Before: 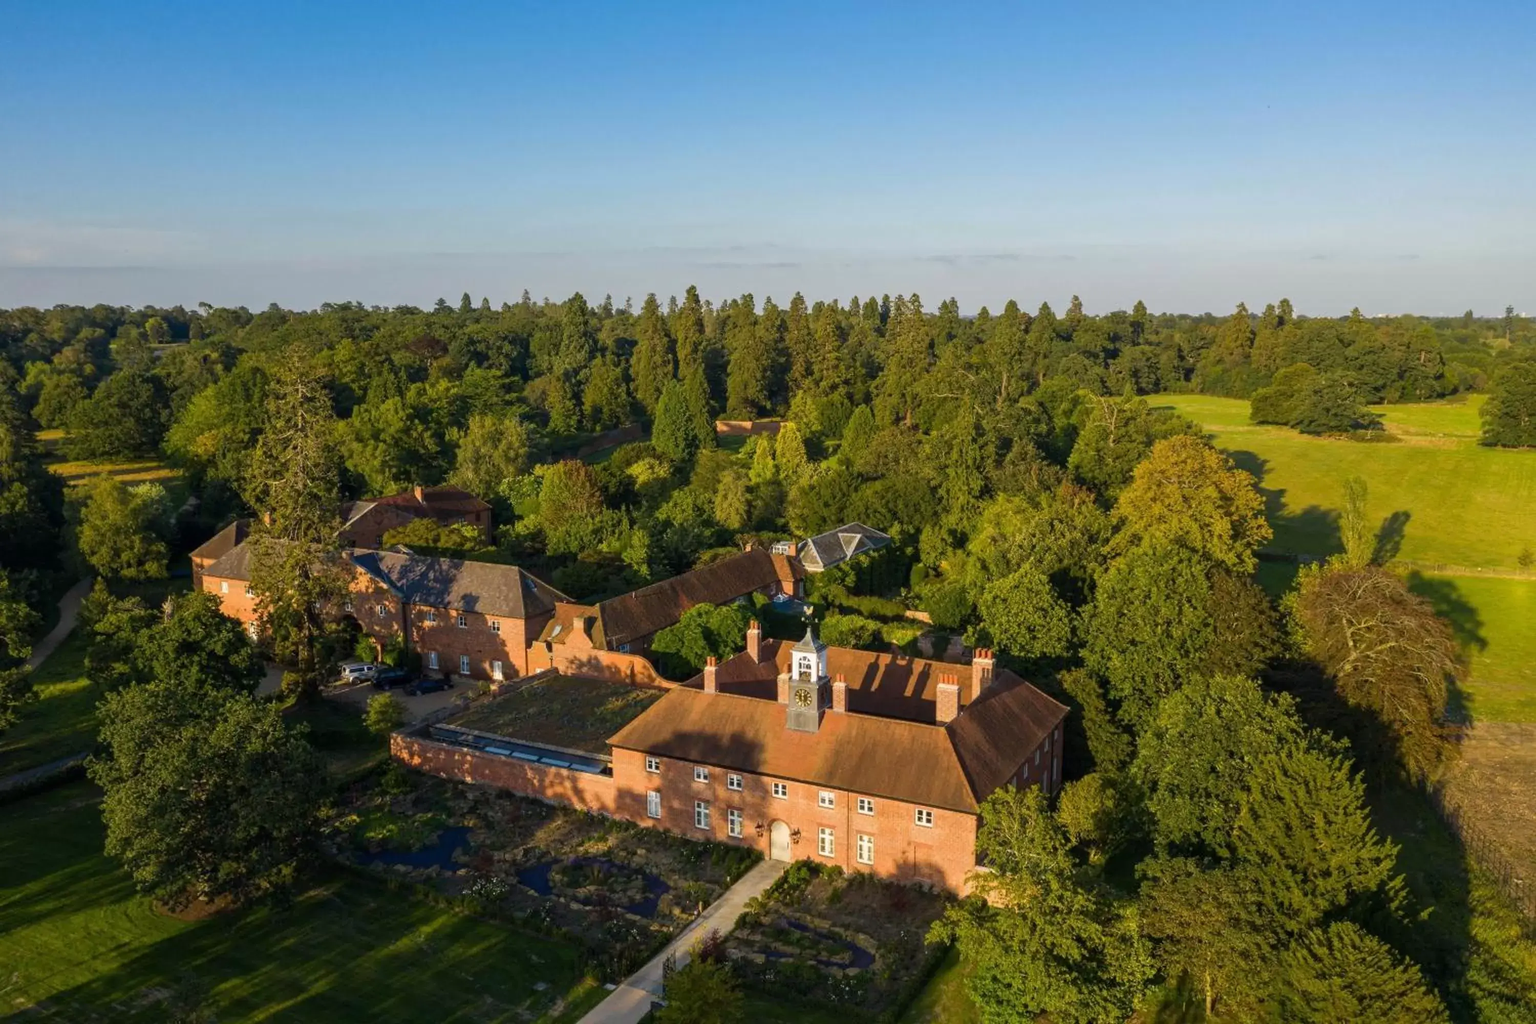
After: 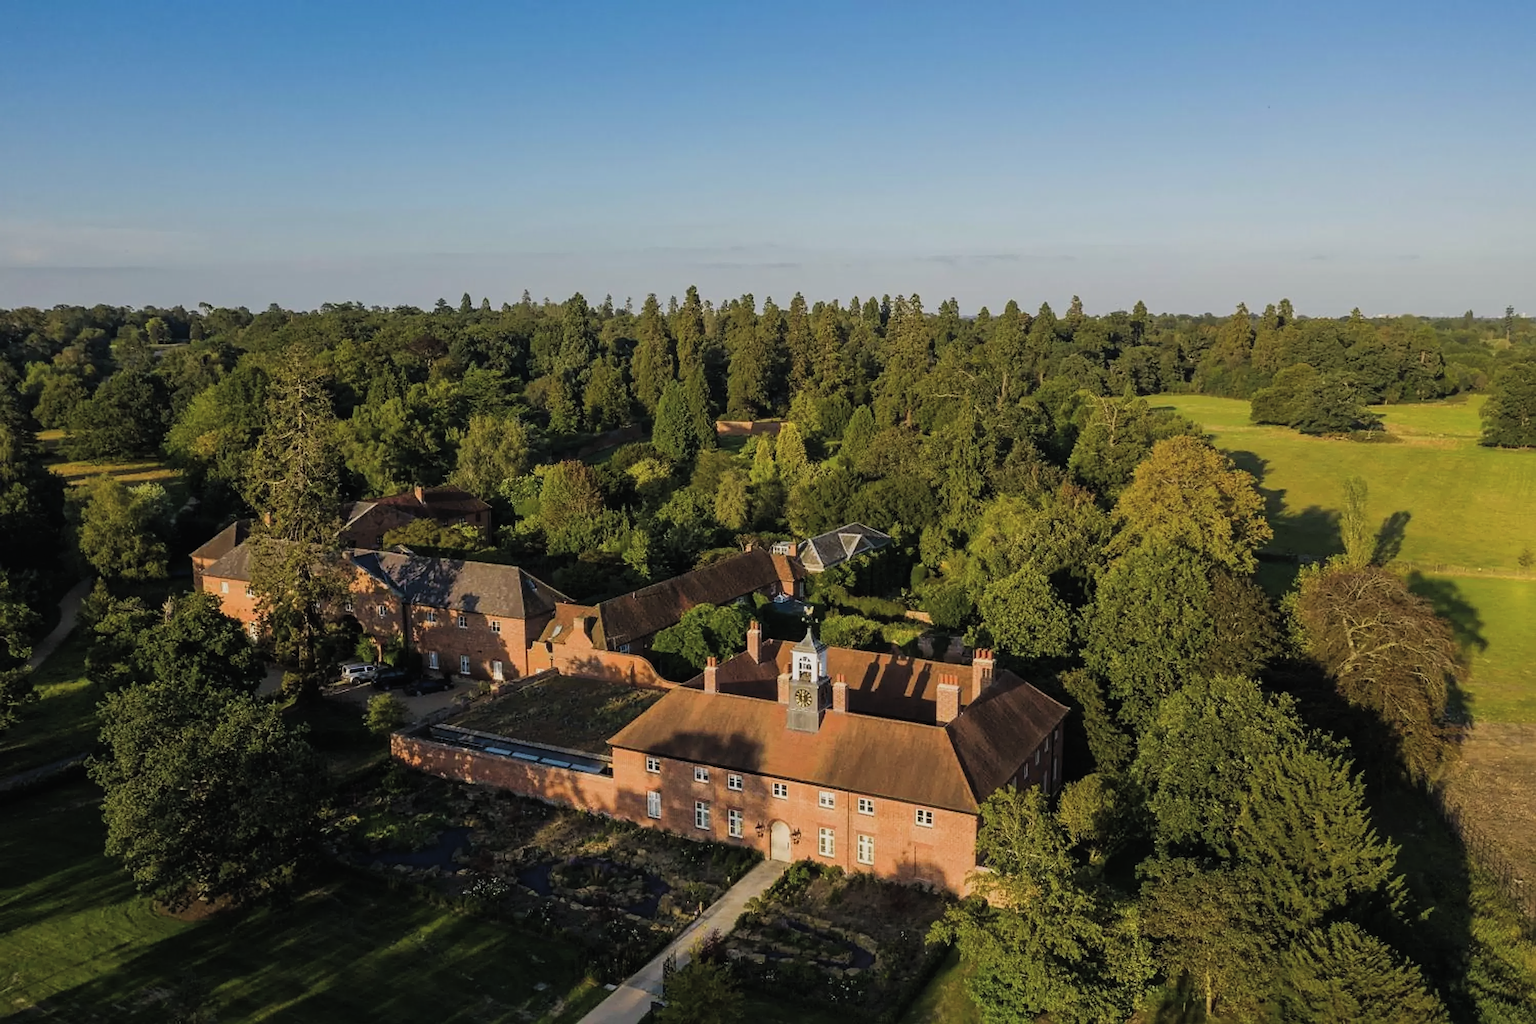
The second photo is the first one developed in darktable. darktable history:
sharpen: on, module defaults
exposure: black level correction -0.013, exposure -0.193 EV, compensate highlight preservation false
contrast brightness saturation: contrast 0.011, saturation -0.057
filmic rgb: black relative exposure -8.01 EV, white relative exposure 4.05 EV, hardness 4.18, latitude 50.07%, contrast 1.101
